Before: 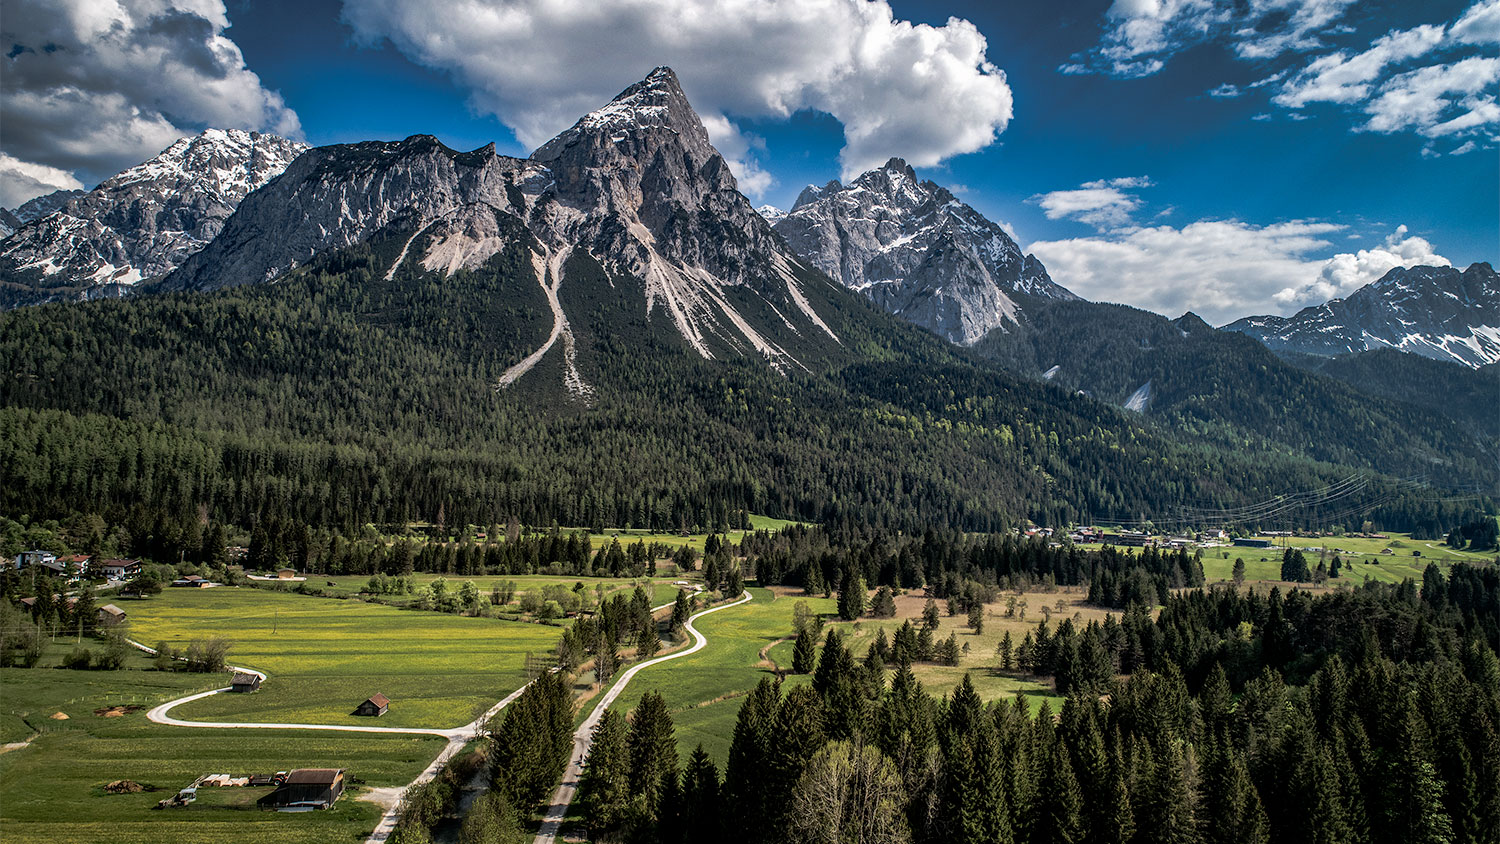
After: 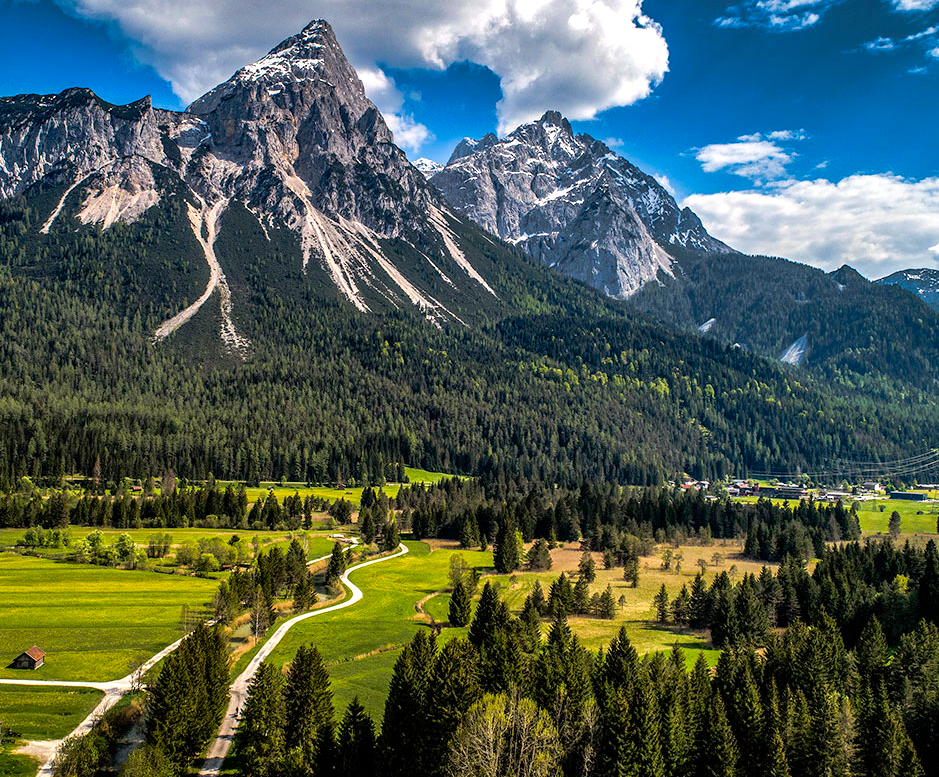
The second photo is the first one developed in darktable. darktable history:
crop and rotate: left 22.968%, top 5.632%, right 14.366%, bottom 2.268%
shadows and highlights: shadows 21, highlights -37.24, soften with gaussian
color balance rgb: highlights gain › chroma 1.068%, highlights gain › hue 70.73°, linear chroma grading › global chroma 15.001%, perceptual saturation grading › global saturation 29.683%, perceptual brilliance grading › global brilliance 12.458%
